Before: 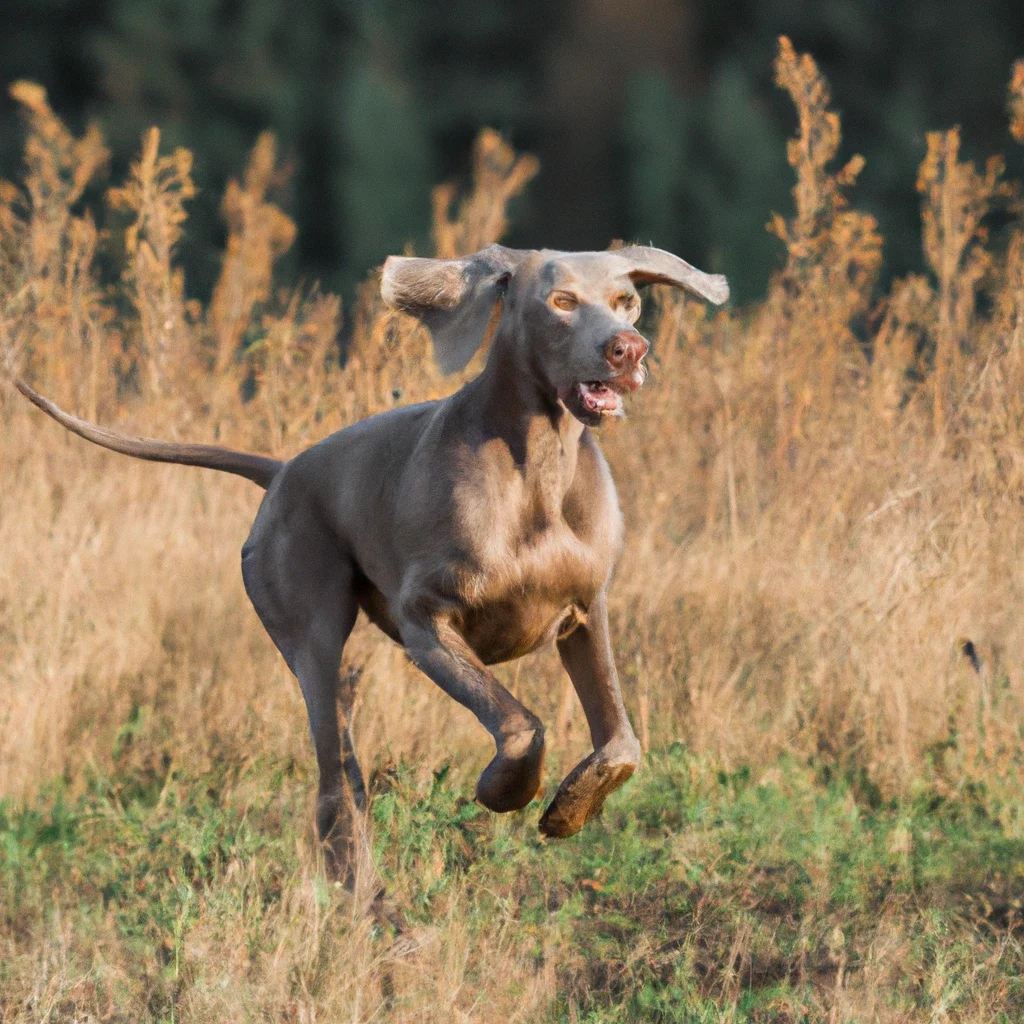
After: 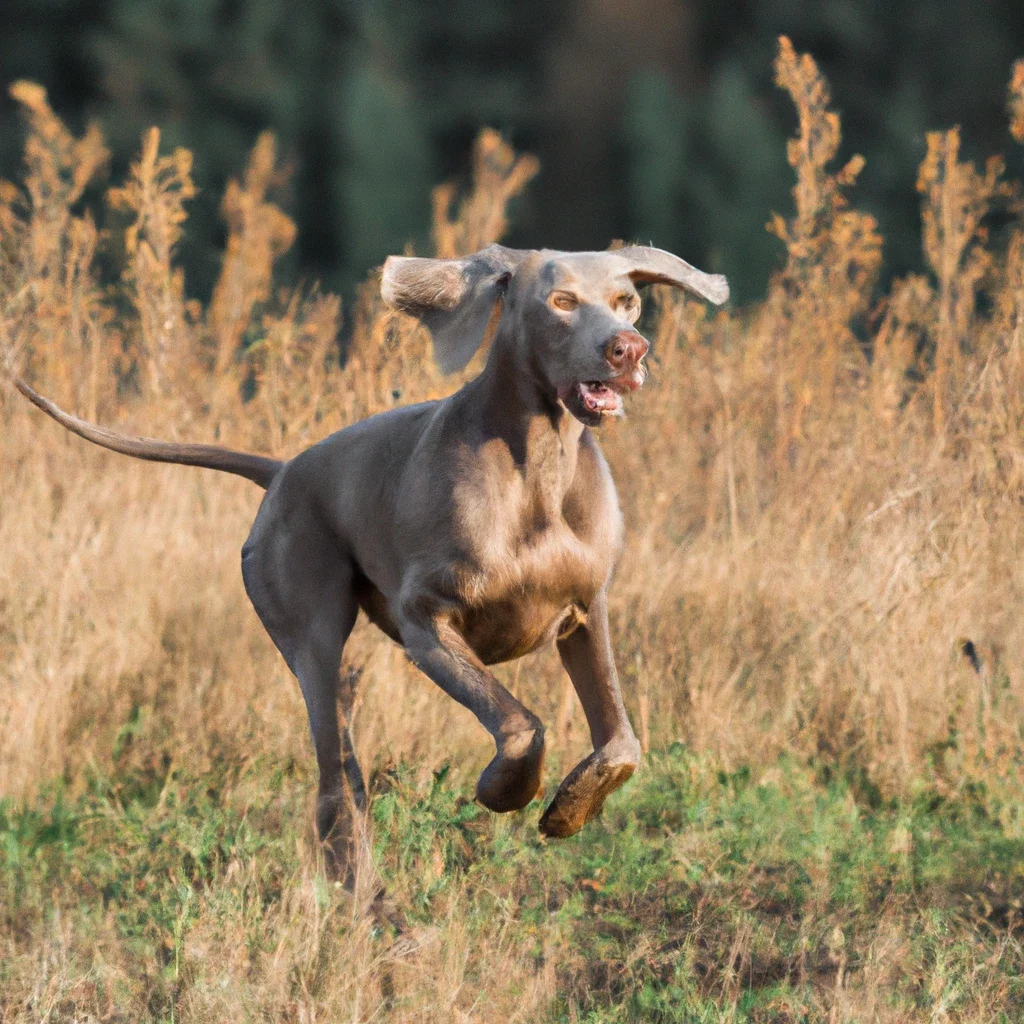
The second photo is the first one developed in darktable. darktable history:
shadows and highlights: radius 171.82, shadows 27.24, white point adjustment 3.24, highlights -68.3, soften with gaussian
